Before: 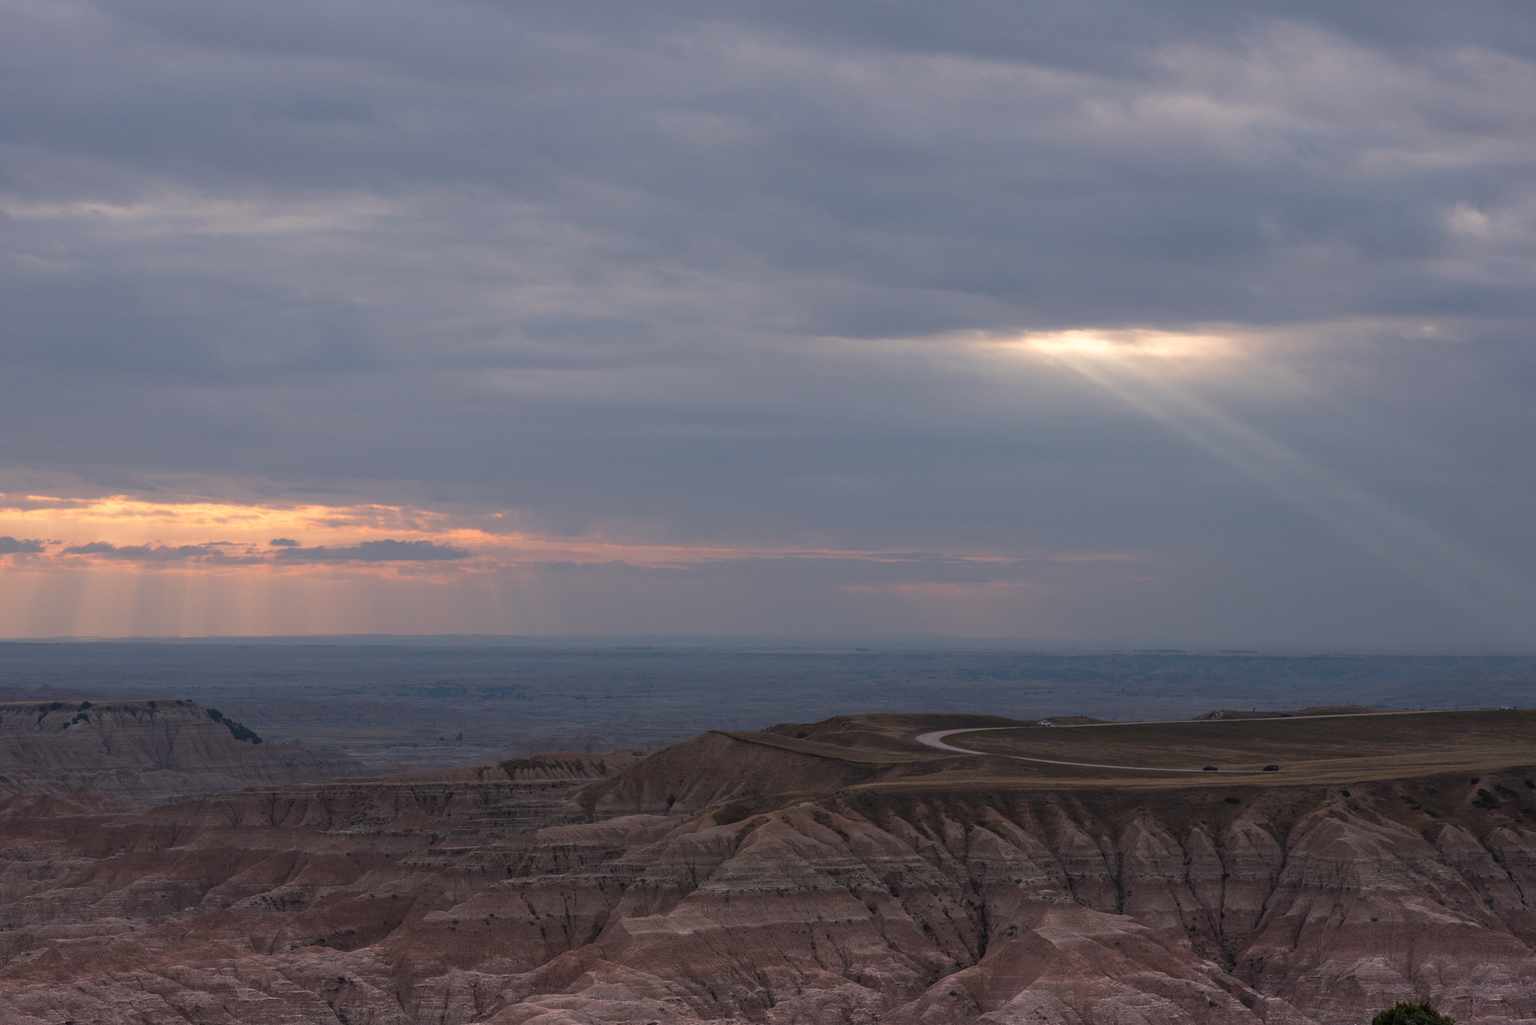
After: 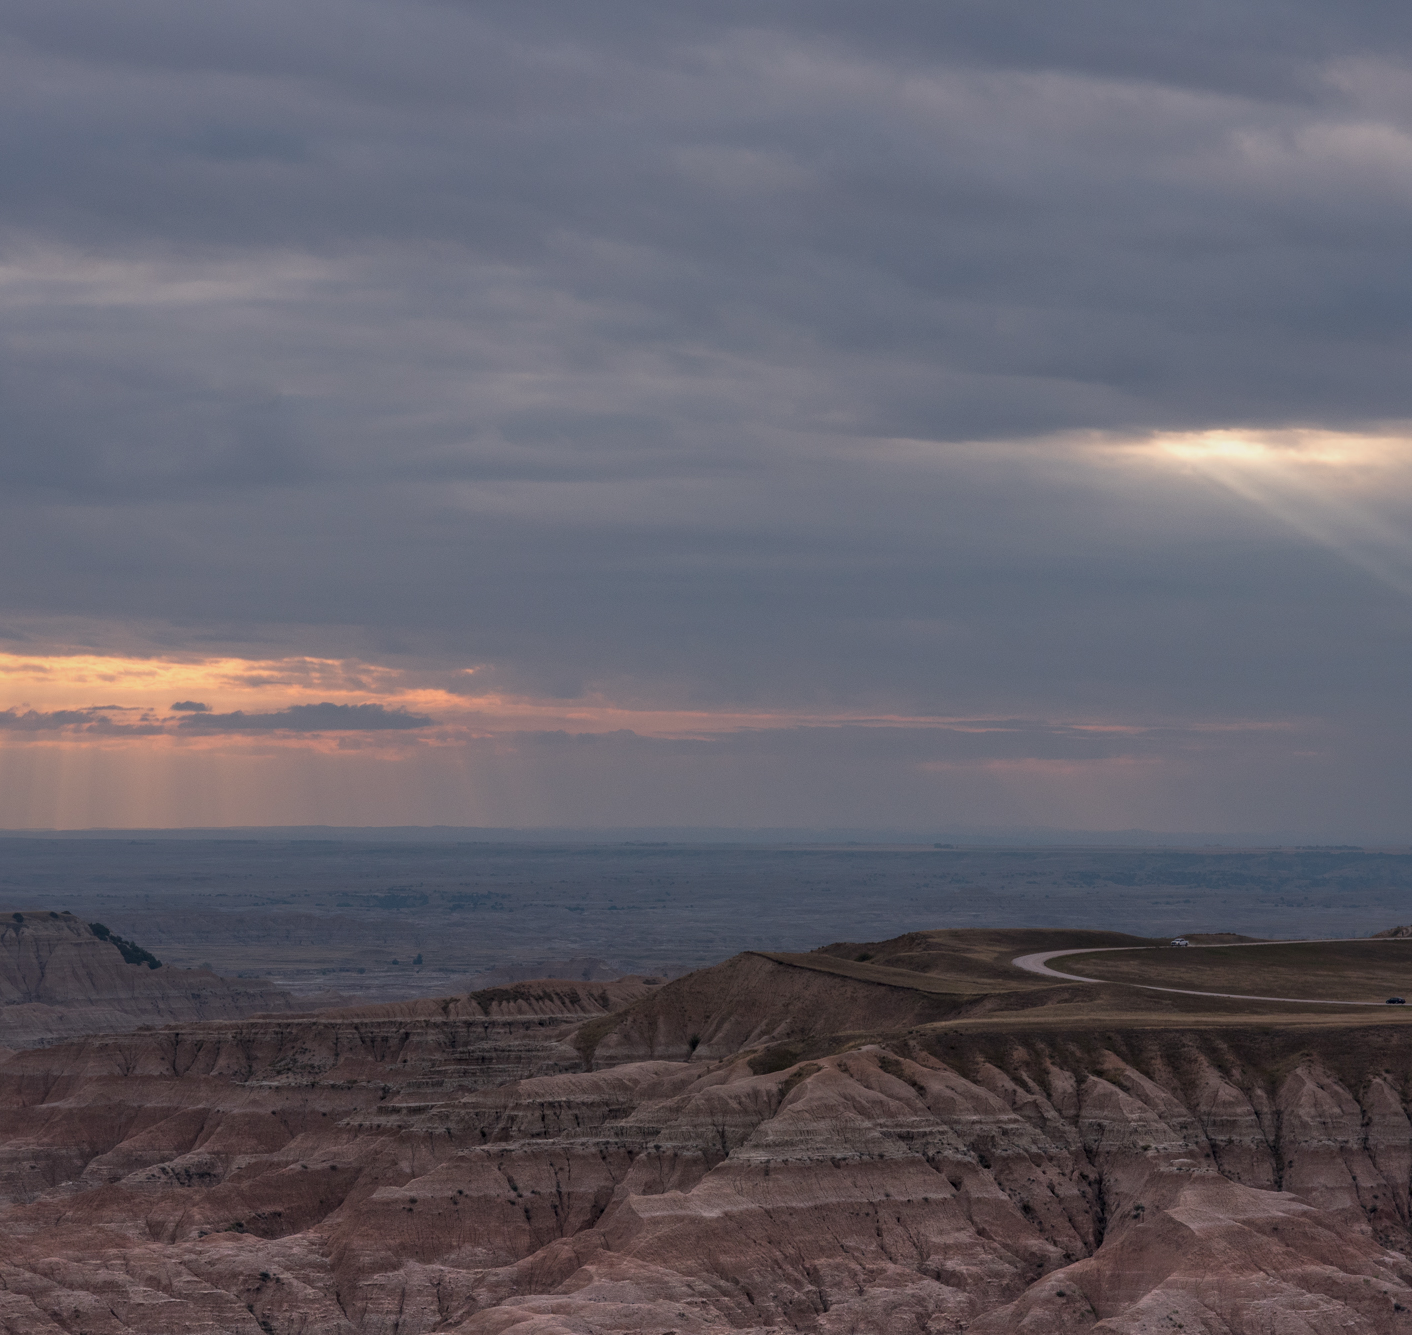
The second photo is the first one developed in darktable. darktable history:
local contrast: on, module defaults
crop and rotate: left 9.046%, right 20.327%
exposure: exposure -0.361 EV, compensate highlight preservation false
shadows and highlights: on, module defaults
tone equalizer: smoothing 1
